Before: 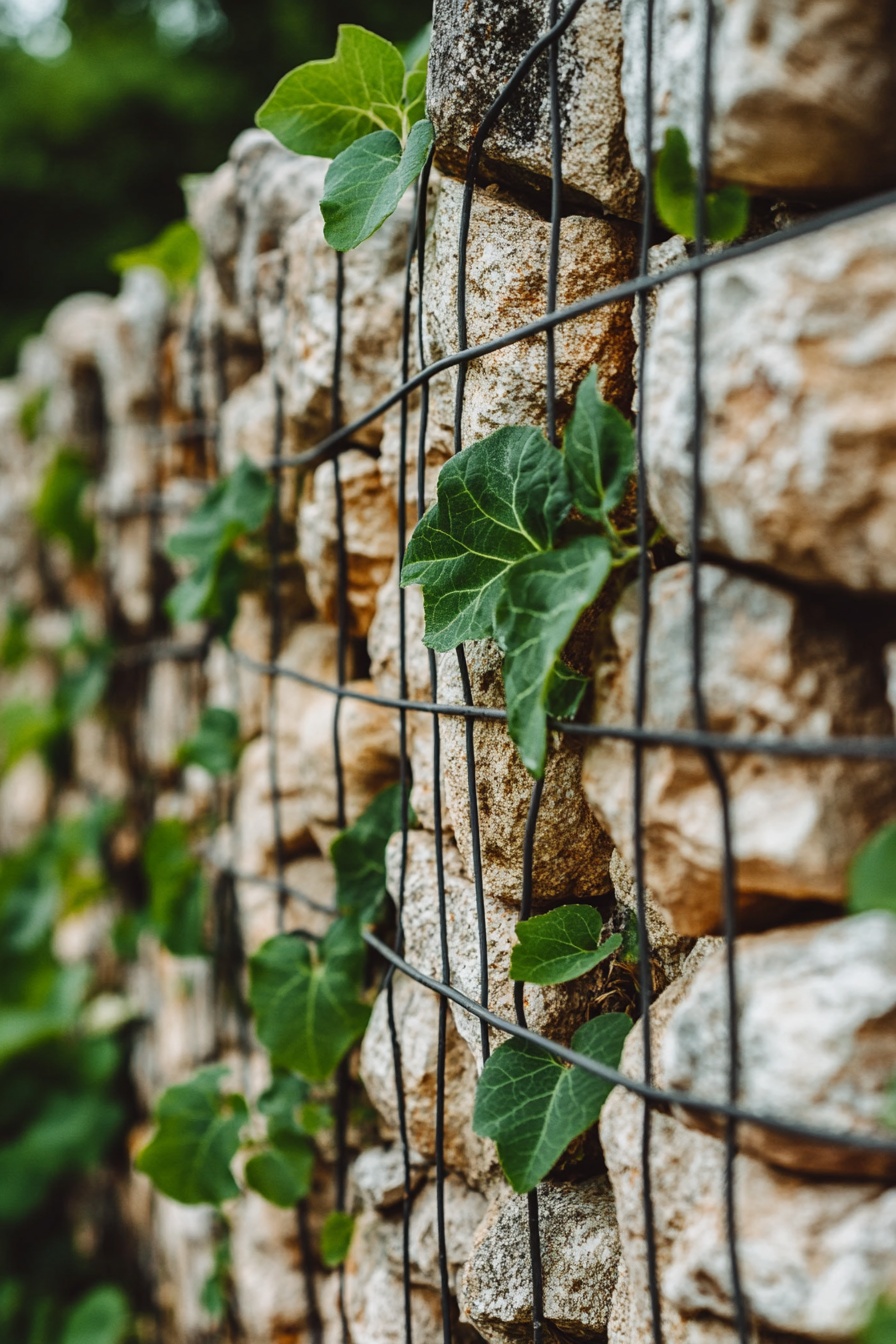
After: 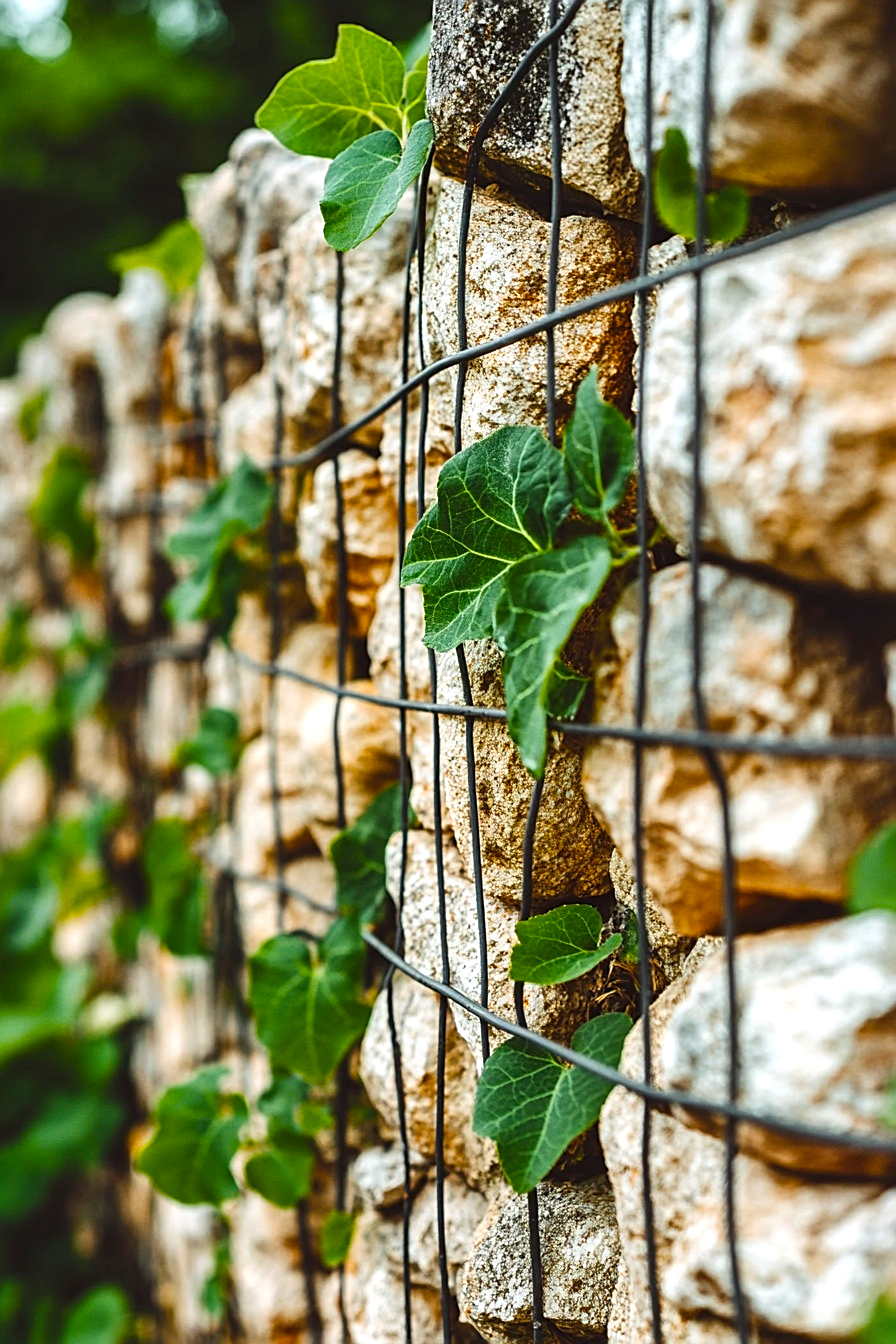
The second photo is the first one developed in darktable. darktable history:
exposure: black level correction 0, exposure 0.5 EV, compensate exposure bias true, compensate highlight preservation false
color balance rgb: perceptual saturation grading › global saturation 30%, global vibrance 10%
sharpen: on, module defaults
